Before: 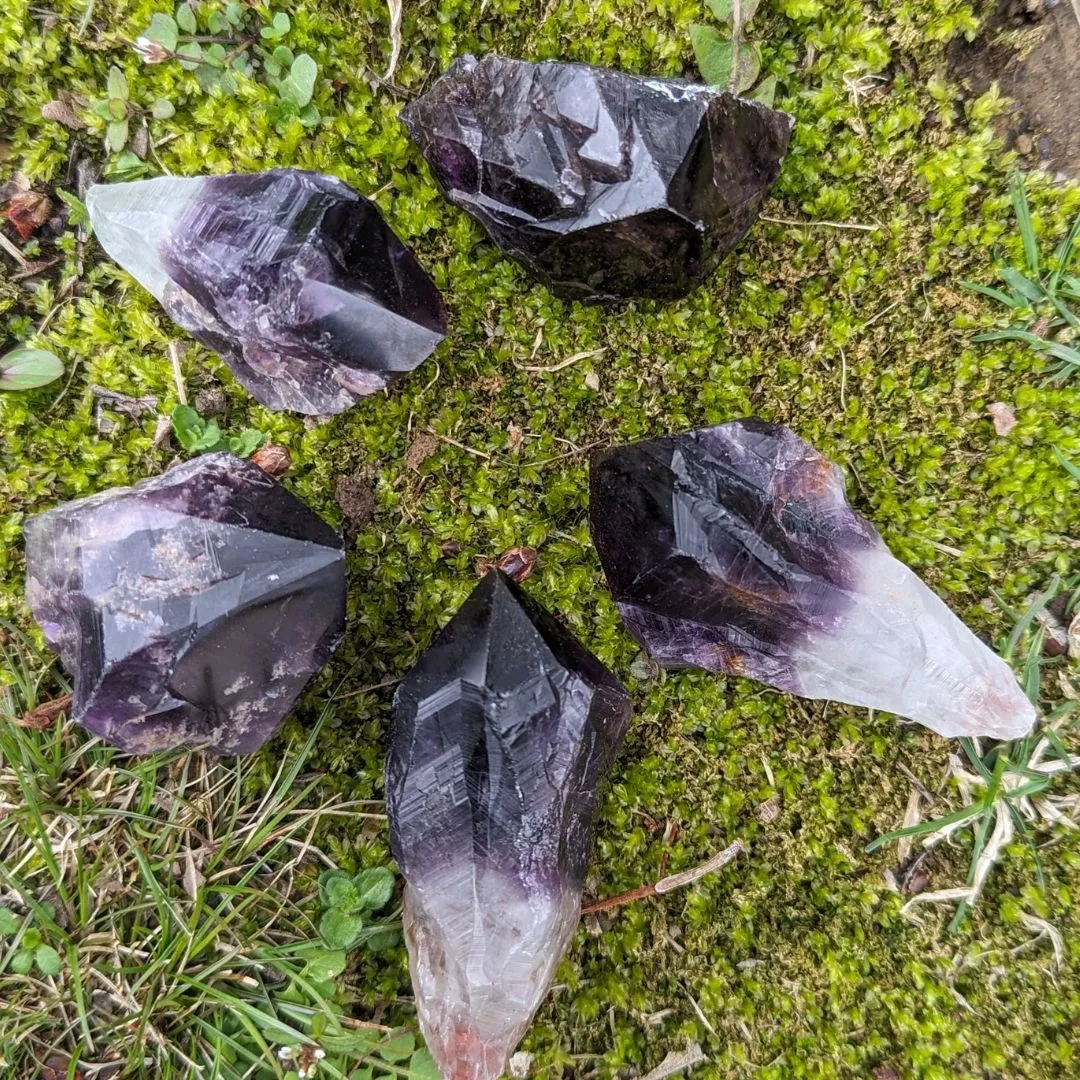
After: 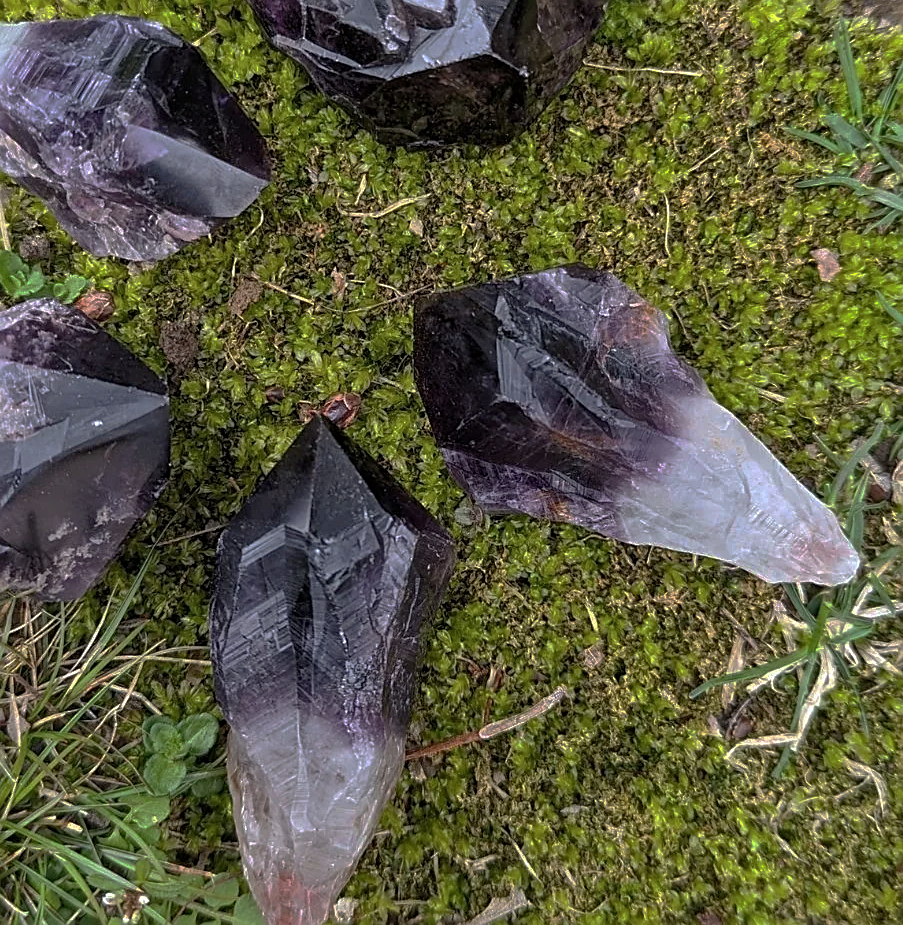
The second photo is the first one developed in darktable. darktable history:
crop: left 16.384%, top 14.269%
sharpen: on, module defaults
base curve: curves: ch0 [(0, 0) (0.841, 0.609) (1, 1)], preserve colors none
shadows and highlights: shadows 39.22, highlights -55.36, low approximation 0.01, soften with gaussian
